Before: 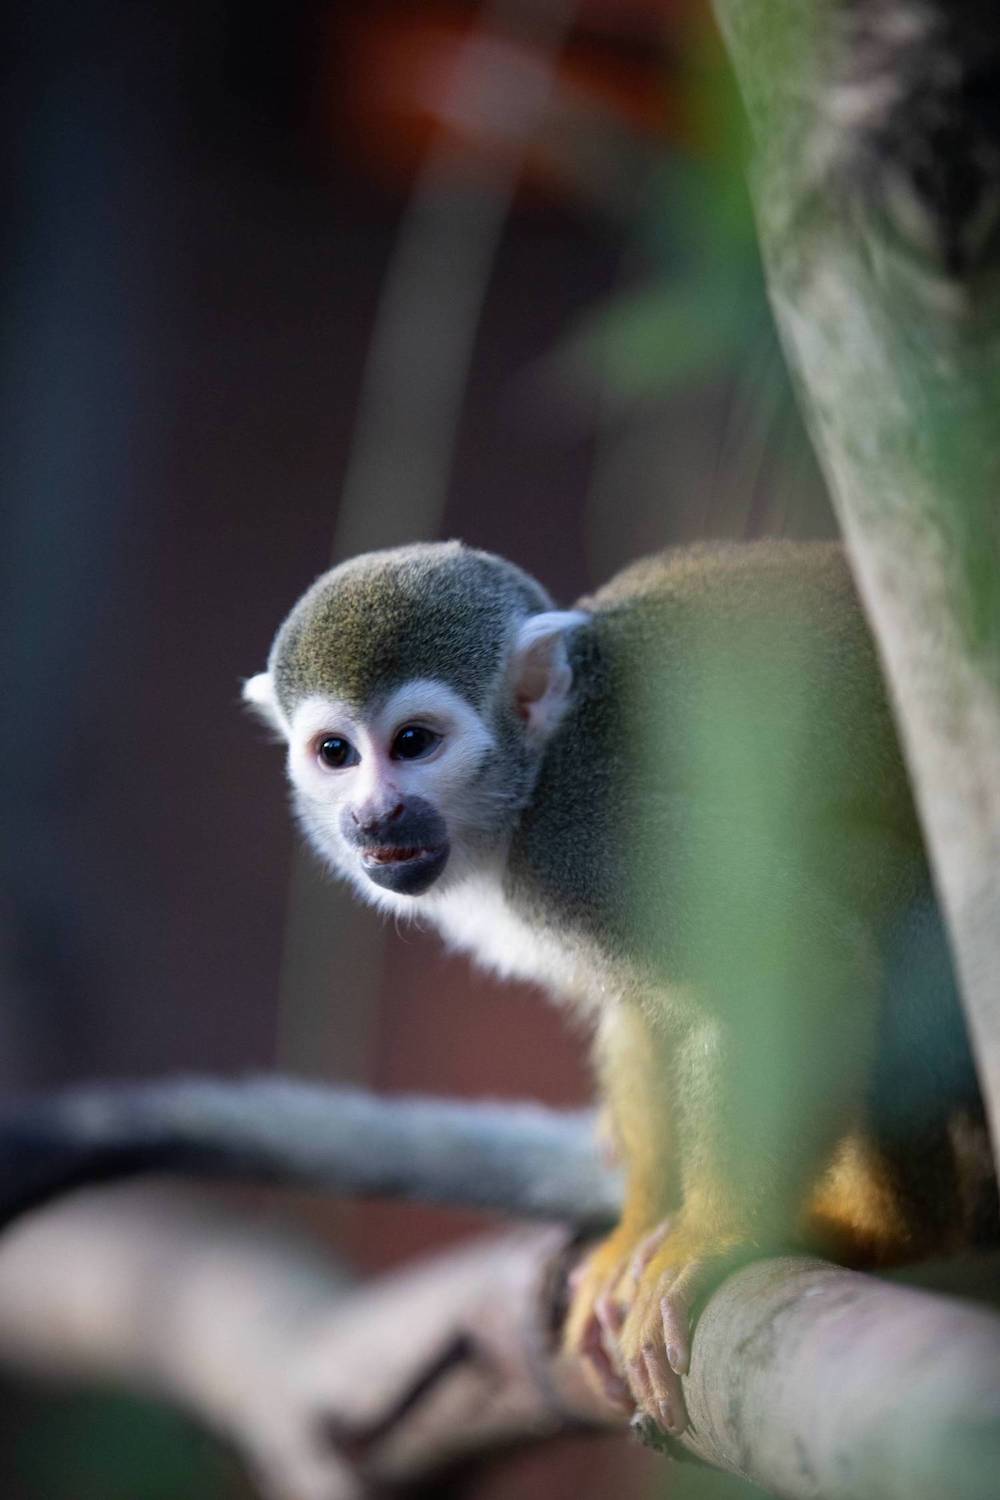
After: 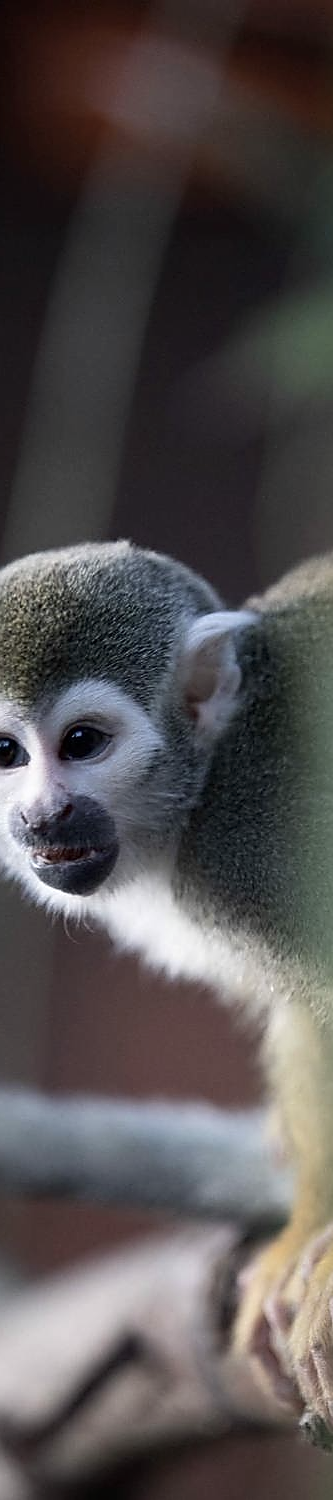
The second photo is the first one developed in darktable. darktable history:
sharpen: radius 1.377, amount 1.252, threshold 0.694
contrast brightness saturation: contrast 0.097, saturation -0.371
crop: left 33.176%, right 33.523%
